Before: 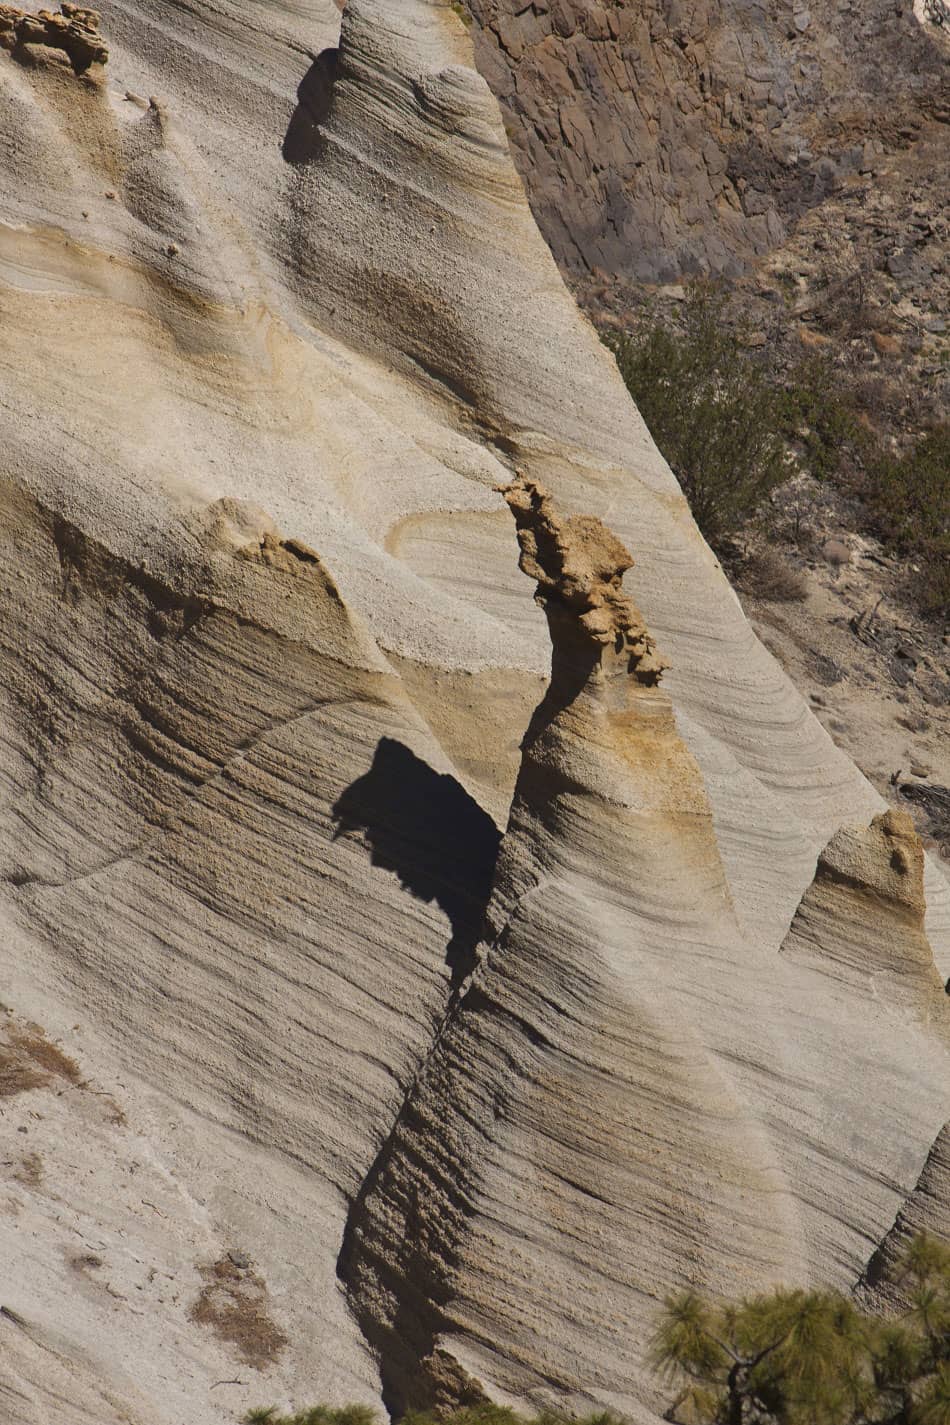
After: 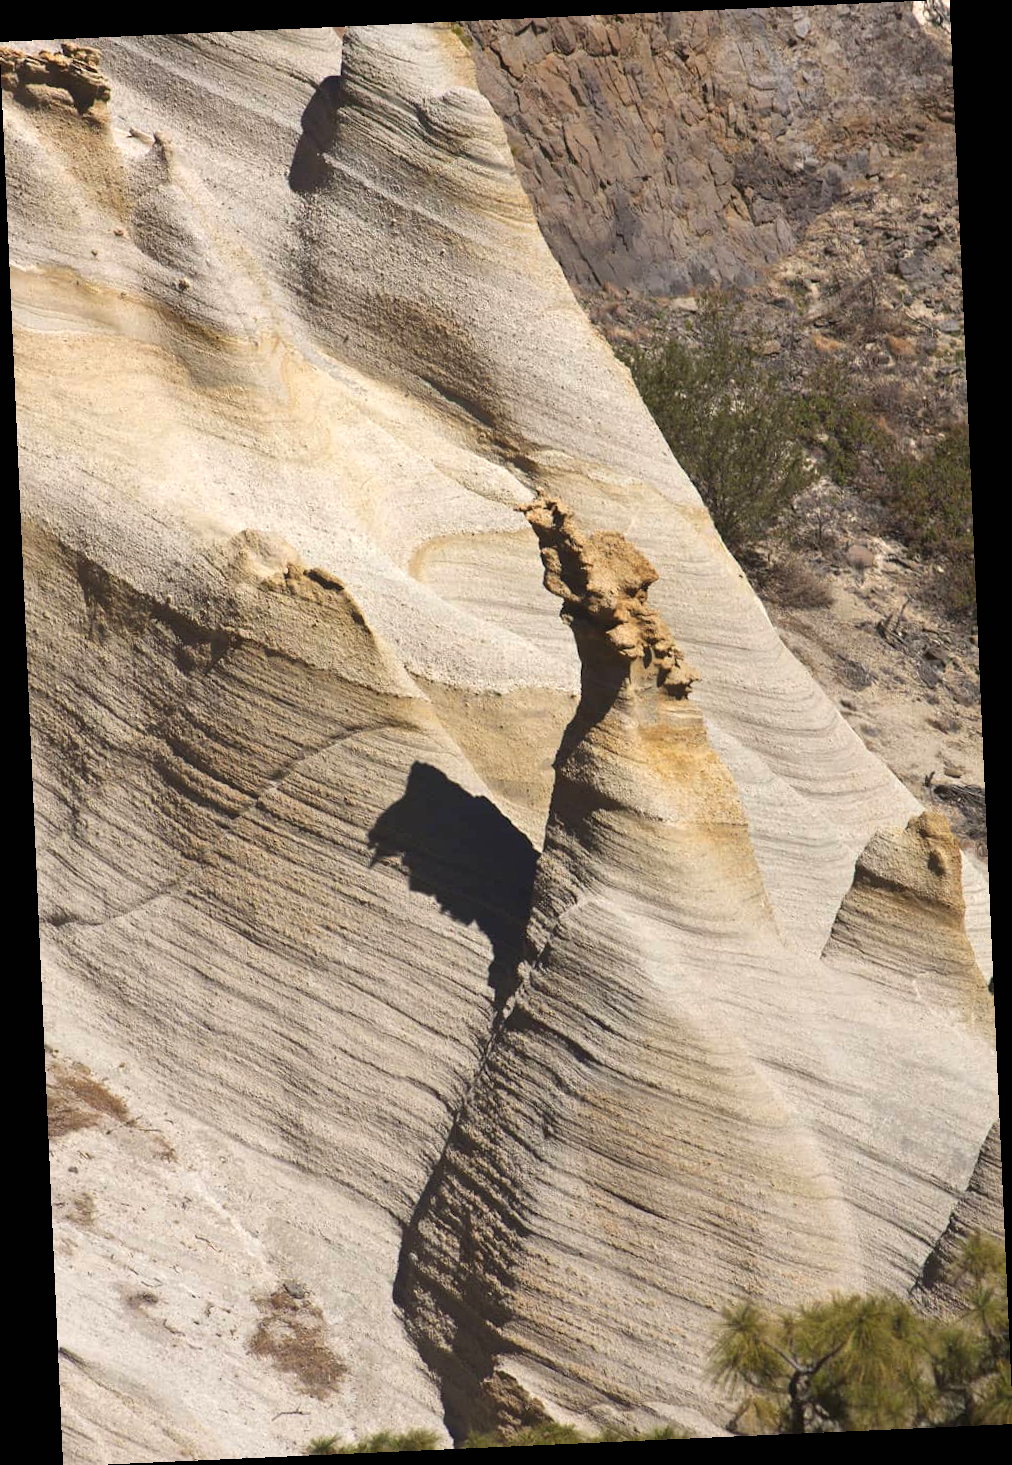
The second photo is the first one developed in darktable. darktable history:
exposure: black level correction 0, exposure 0.7 EV, compensate exposure bias true, compensate highlight preservation false
rotate and perspective: rotation -2.56°, automatic cropping off
